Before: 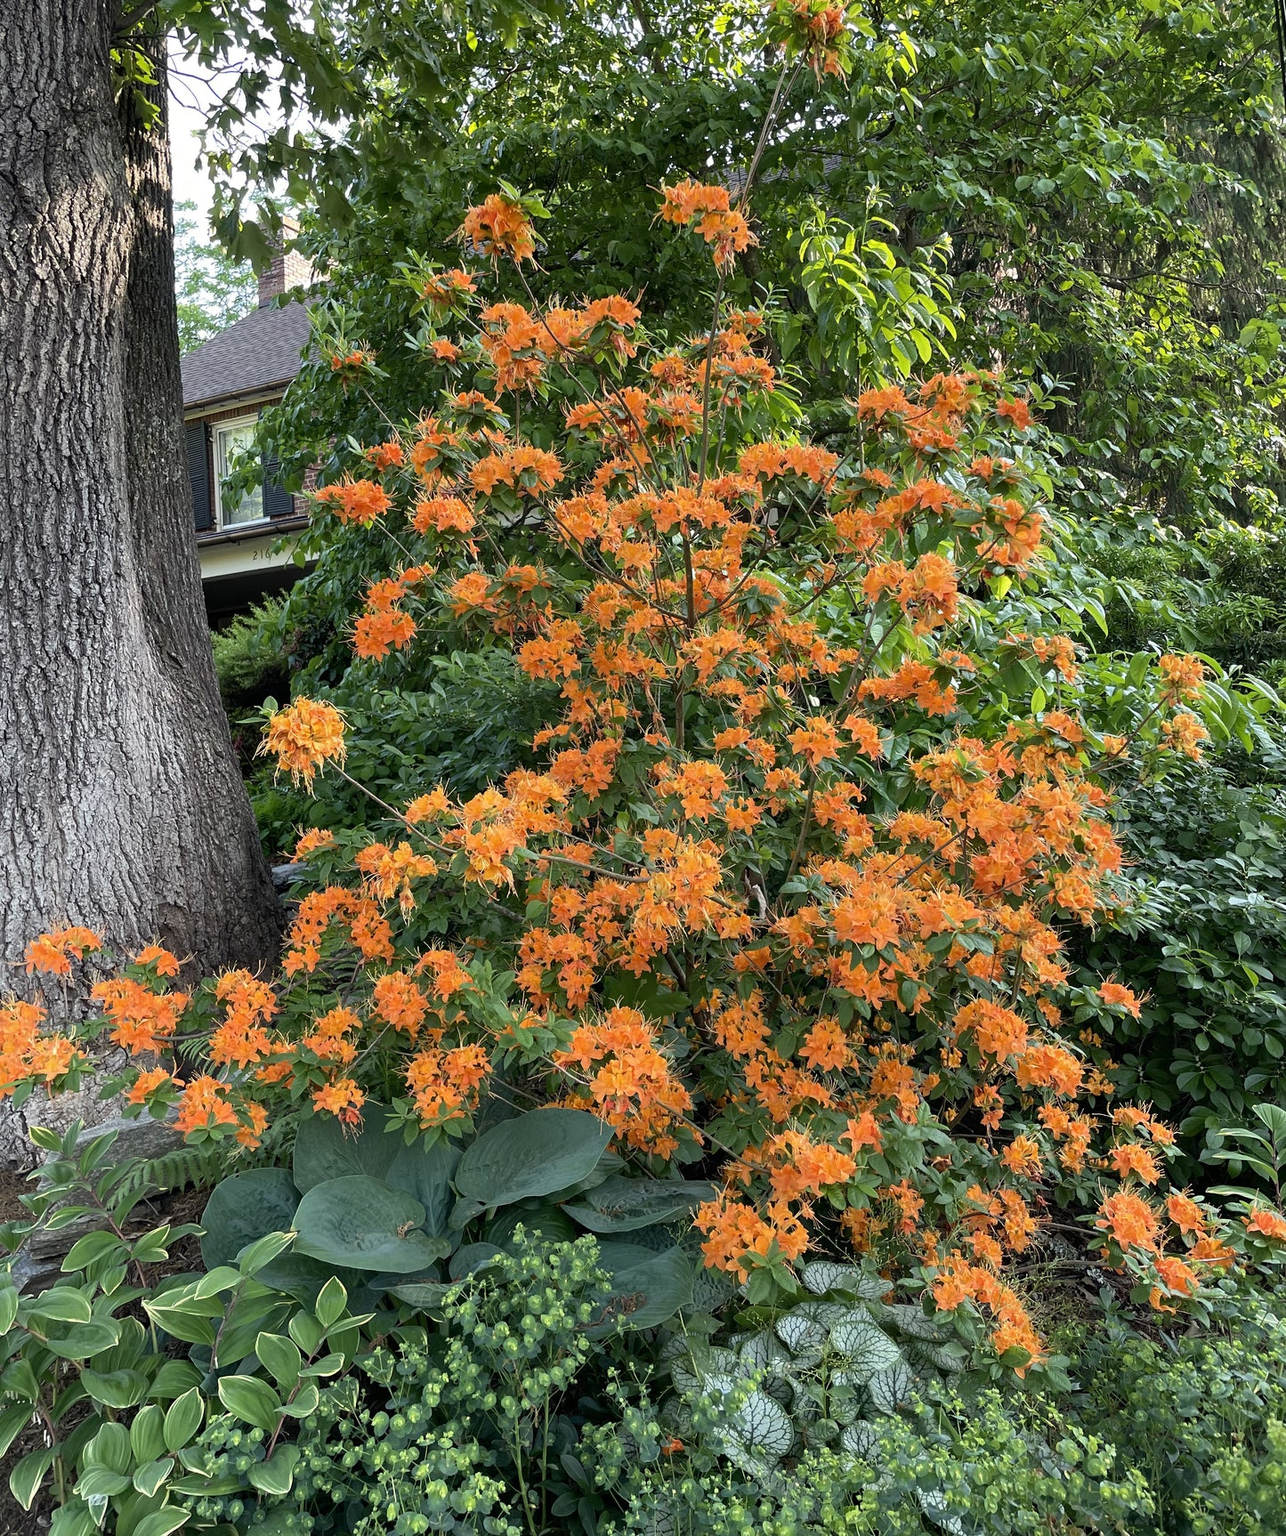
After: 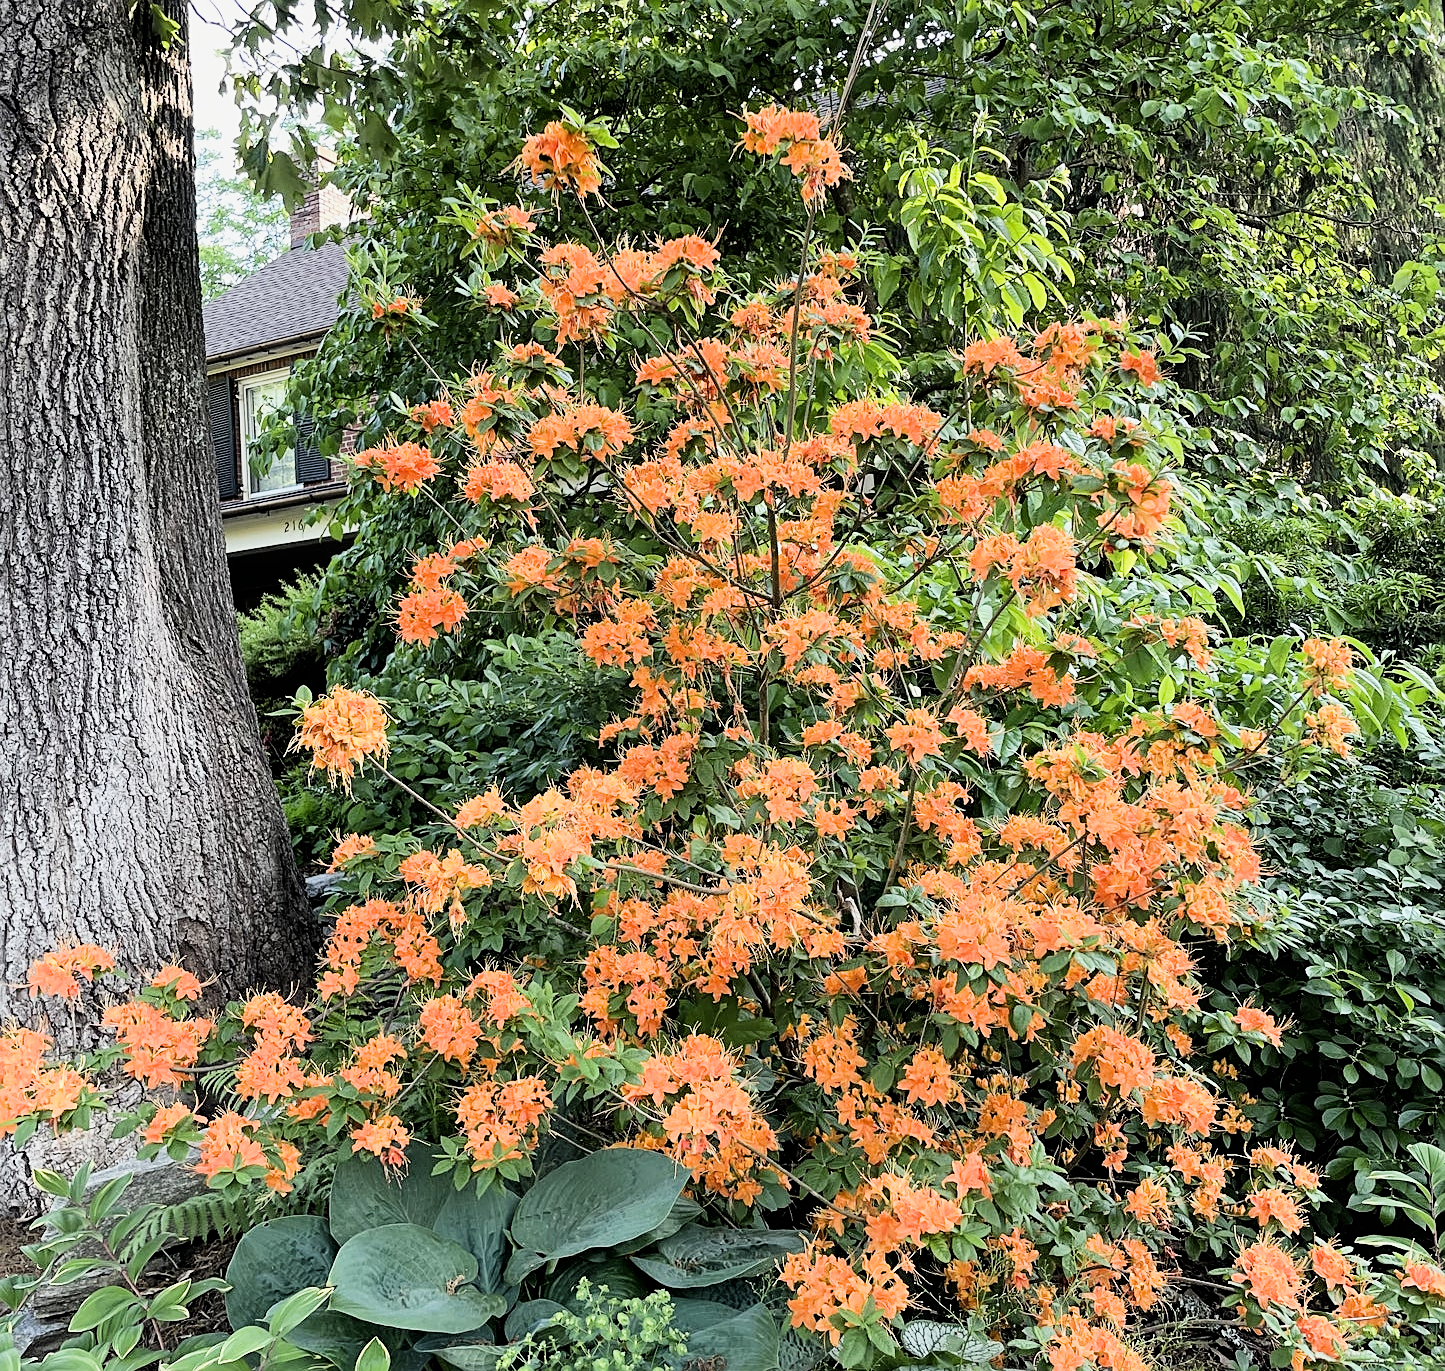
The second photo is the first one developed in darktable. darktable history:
sharpen: on, module defaults
filmic rgb: black relative exposure -7.5 EV, white relative exposure 5 EV, hardness 3.33, contrast 1.299
exposure: black level correction 0, exposure 0.855 EV, compensate highlight preservation false
crop and rotate: top 5.649%, bottom 14.919%
